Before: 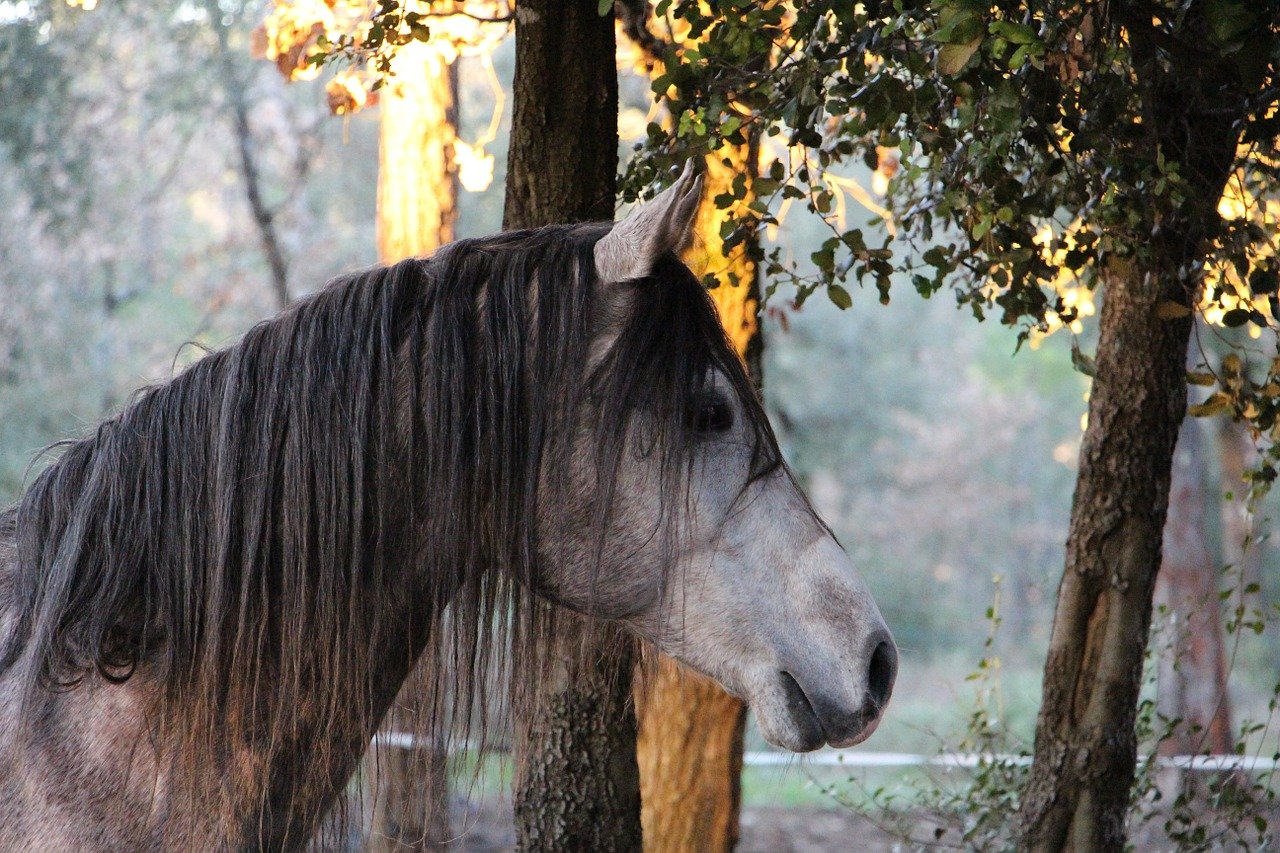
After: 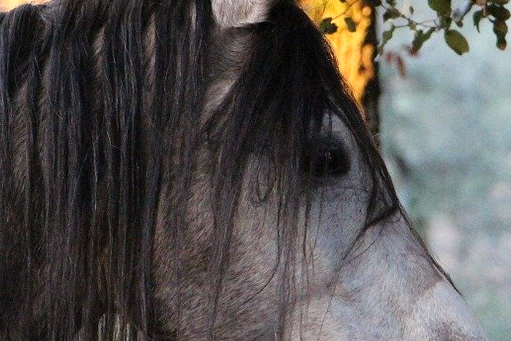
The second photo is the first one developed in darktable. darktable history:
crop: left 30%, top 30%, right 30%, bottom 30%
shadows and highlights: shadows 0, highlights 40
